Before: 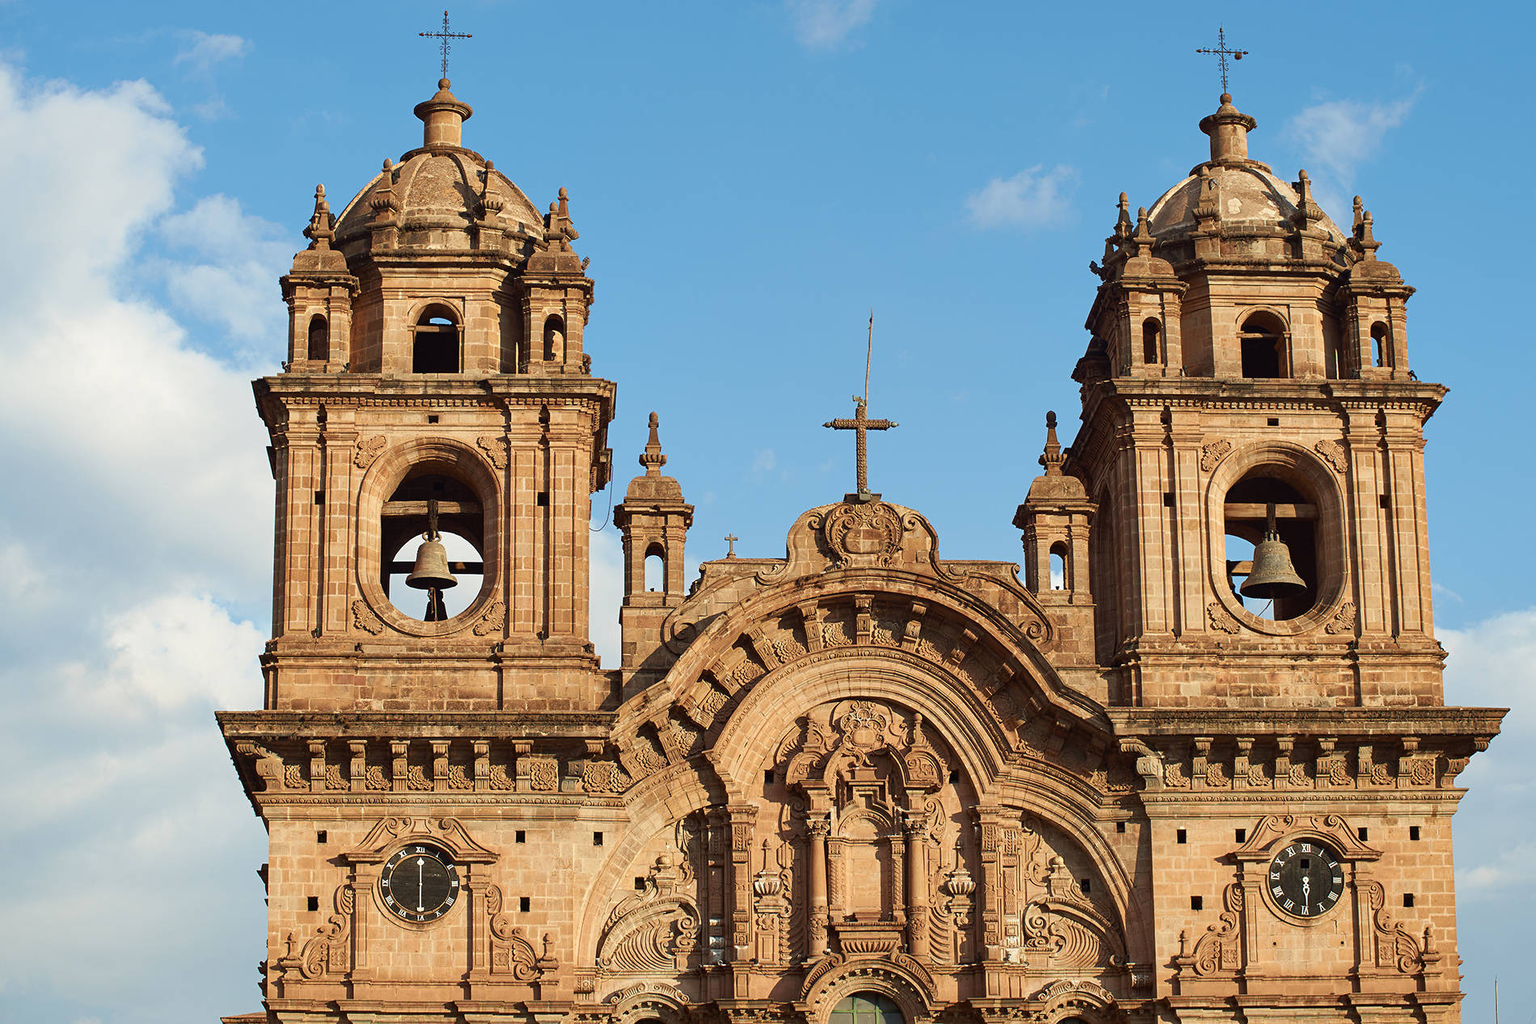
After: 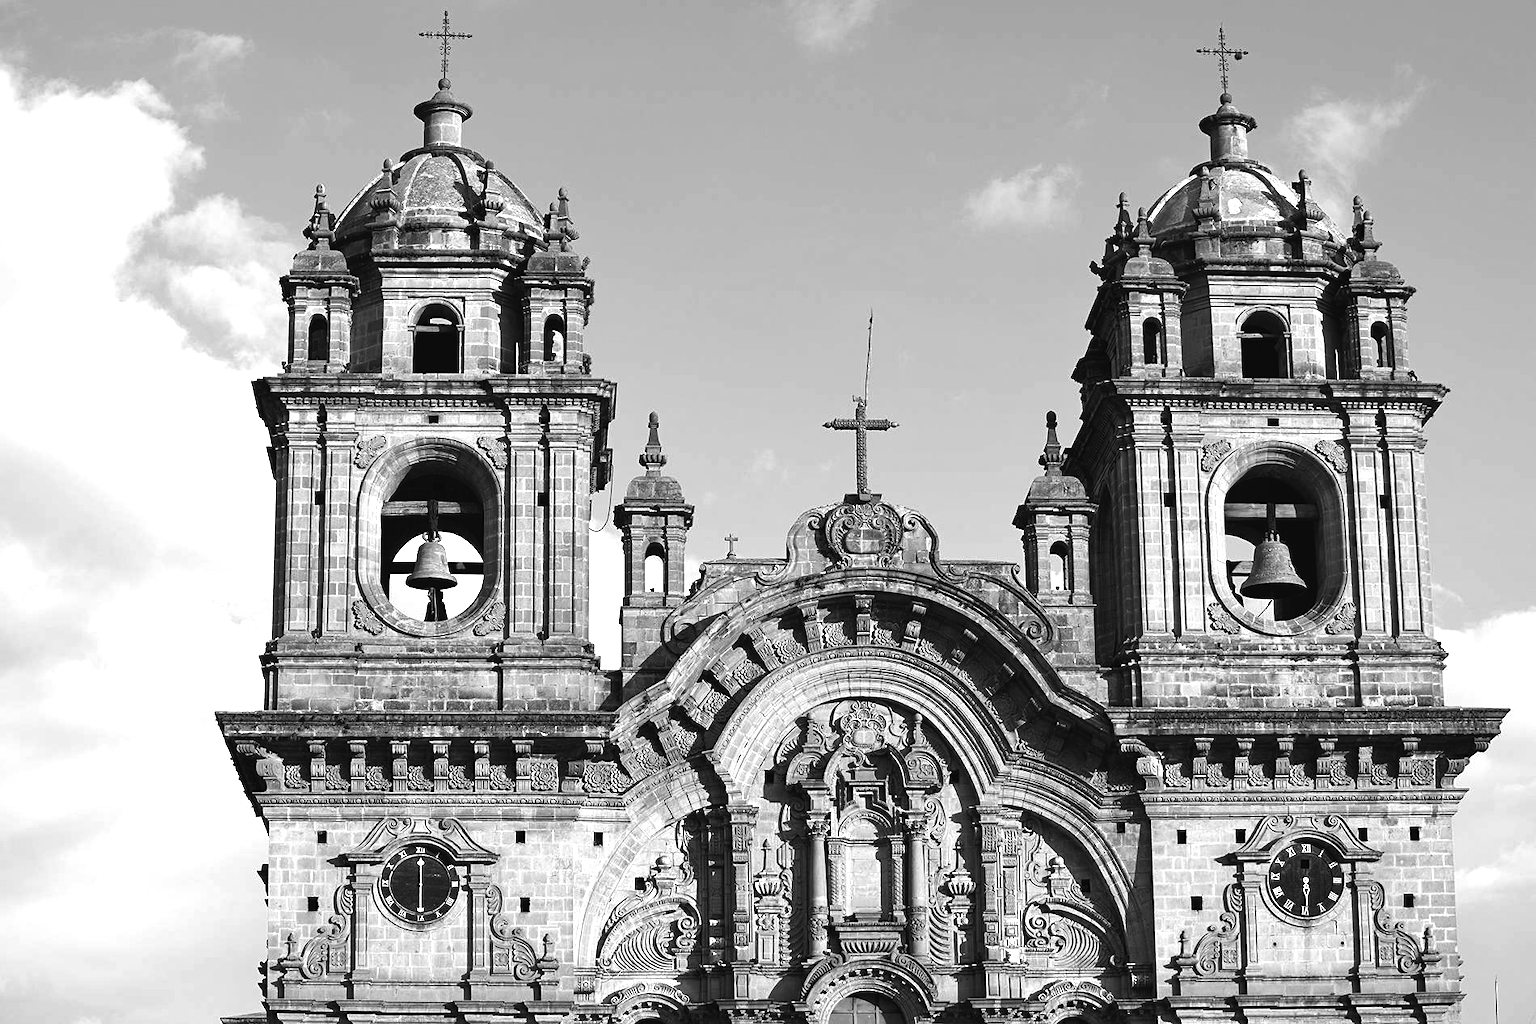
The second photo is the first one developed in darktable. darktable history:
monochrome: on, module defaults
rgb levels: mode RGB, independent channels, levels [[0, 0.5, 1], [0, 0.521, 1], [0, 0.536, 1]]
color balance: lift [1.016, 0.983, 1, 1.017], gamma [0.78, 1.018, 1.043, 0.957], gain [0.786, 1.063, 0.937, 1.017], input saturation 118.26%, contrast 13.43%, contrast fulcrum 21.62%, output saturation 82.76%
exposure: black level correction 0, exposure 0.877 EV, compensate exposure bias true, compensate highlight preservation false
